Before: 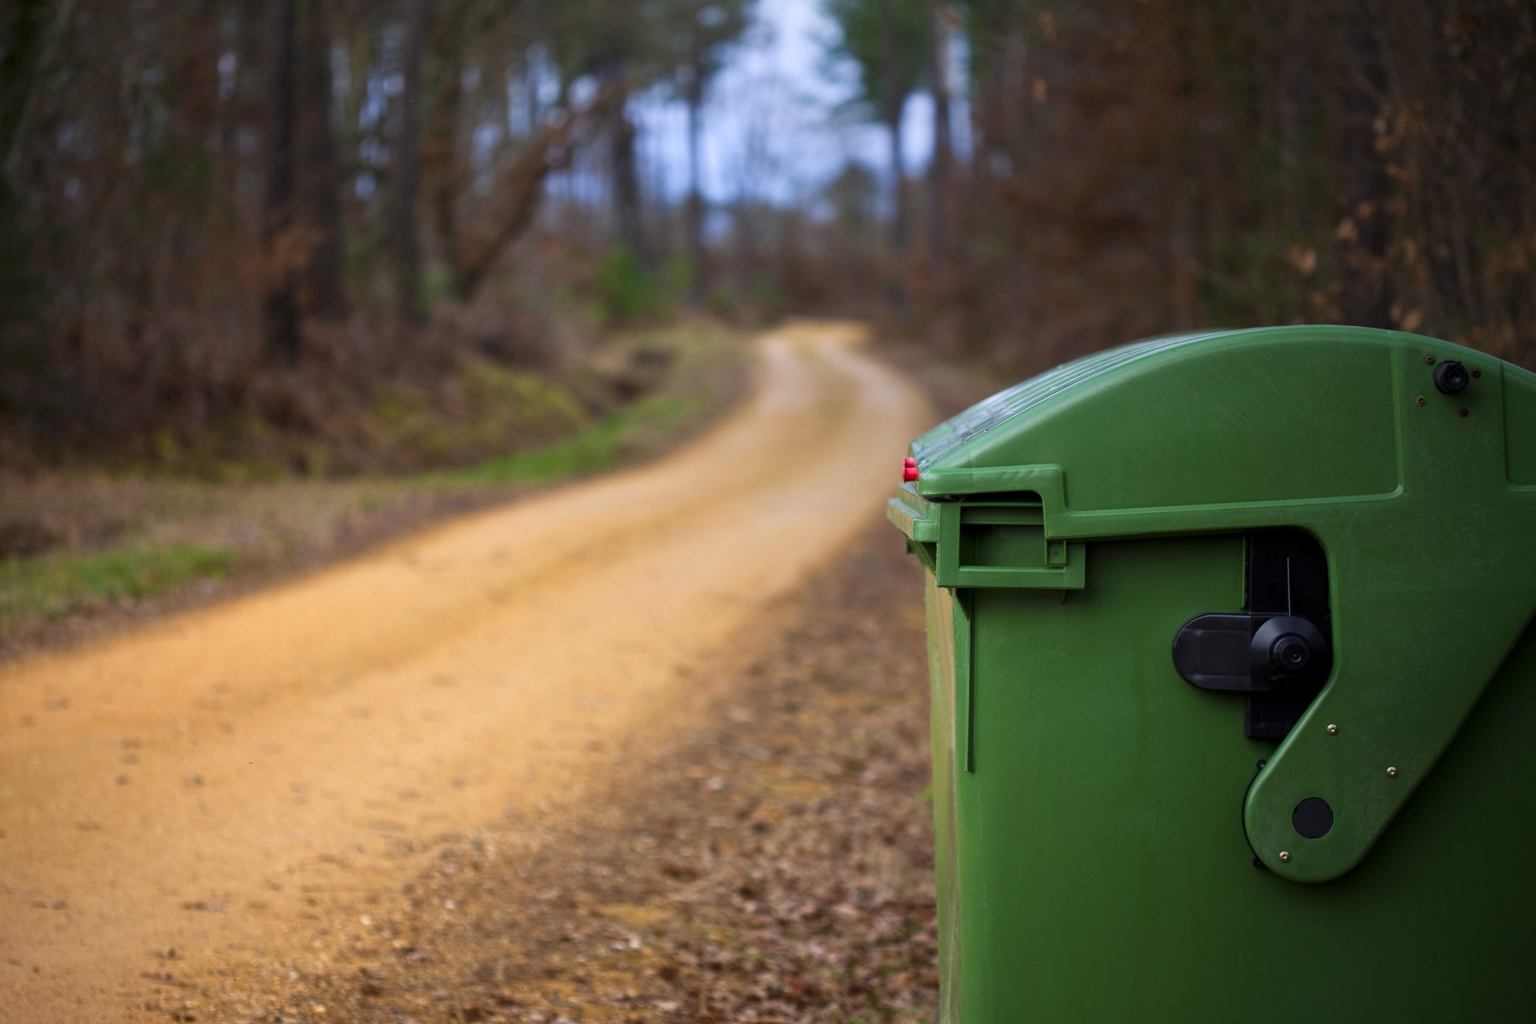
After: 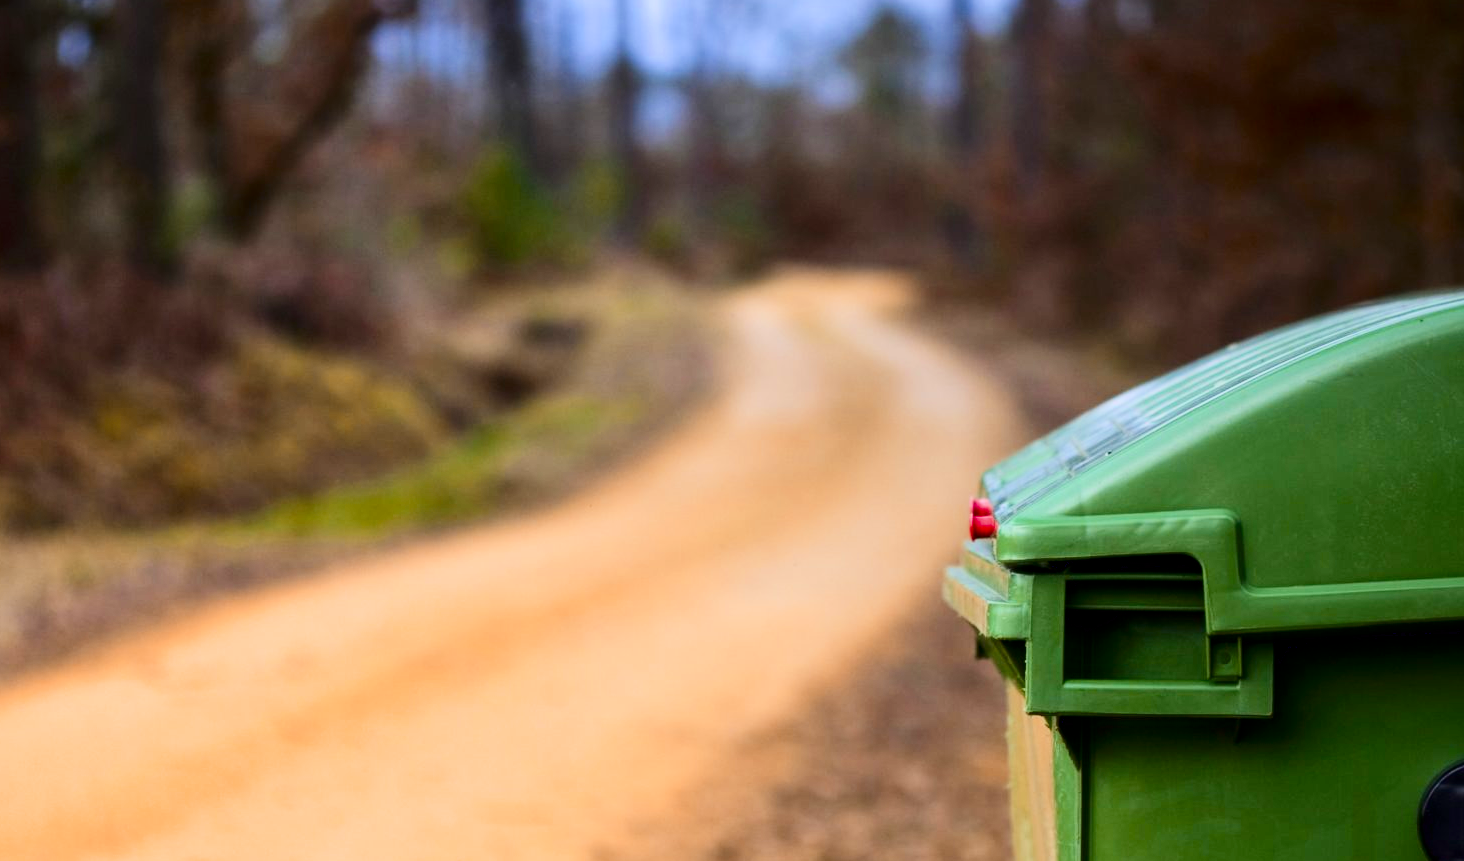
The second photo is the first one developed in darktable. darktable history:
color zones: curves: ch2 [(0, 0.5) (0.143, 0.5) (0.286, 0.416) (0.429, 0.5) (0.571, 0.5) (0.714, 0.5) (0.857, 0.5) (1, 0.5)]
exposure: black level correction 0.001, exposure 1.116 EV, compensate highlight preservation false
filmic rgb: black relative exposure -7.65 EV, white relative exposure 4.56 EV, hardness 3.61, color science v6 (2022)
crop: left 20.932%, top 15.471%, right 21.848%, bottom 34.081%
white balance: emerald 1
contrast brightness saturation: contrast 0.19, brightness -0.24, saturation 0.11
